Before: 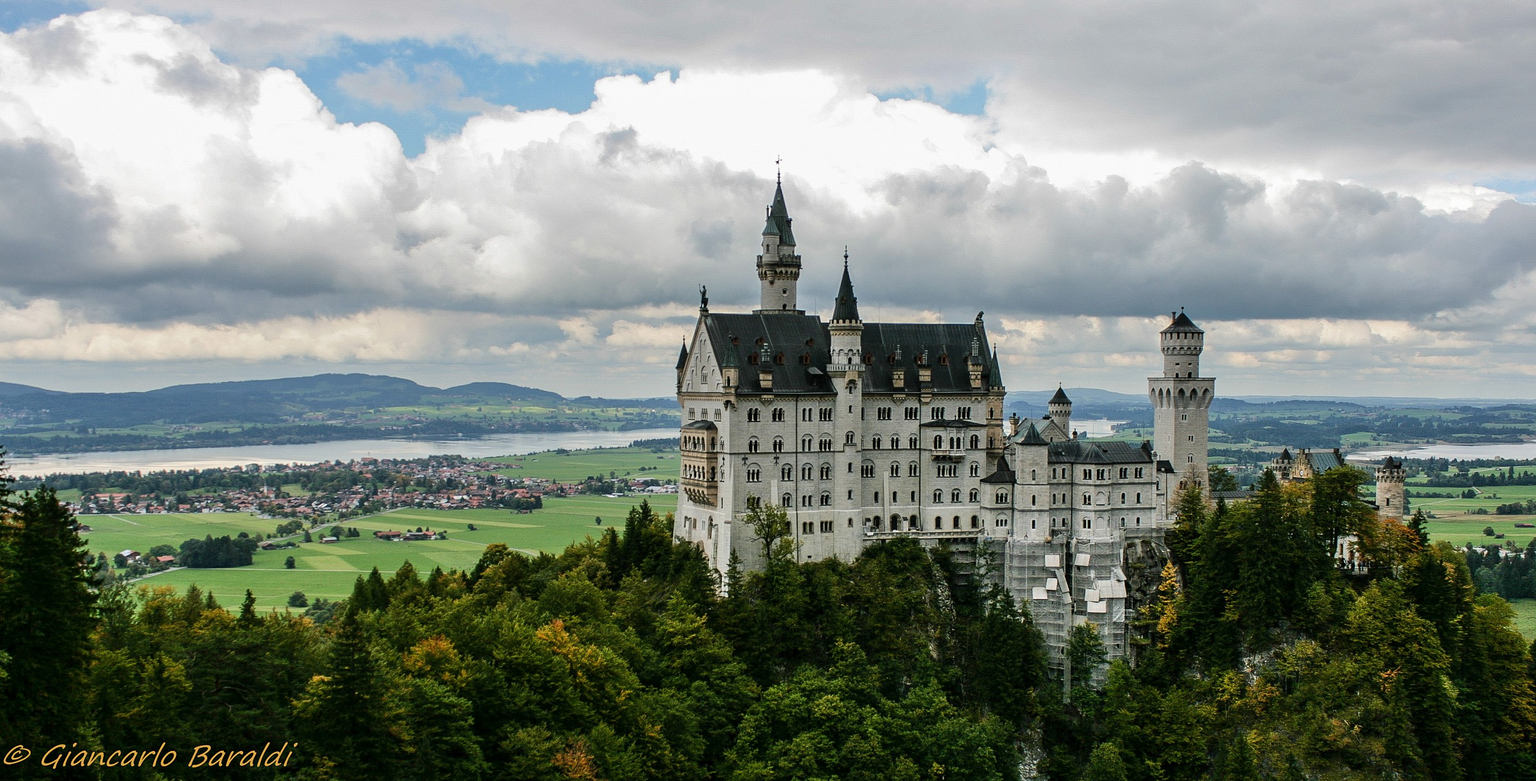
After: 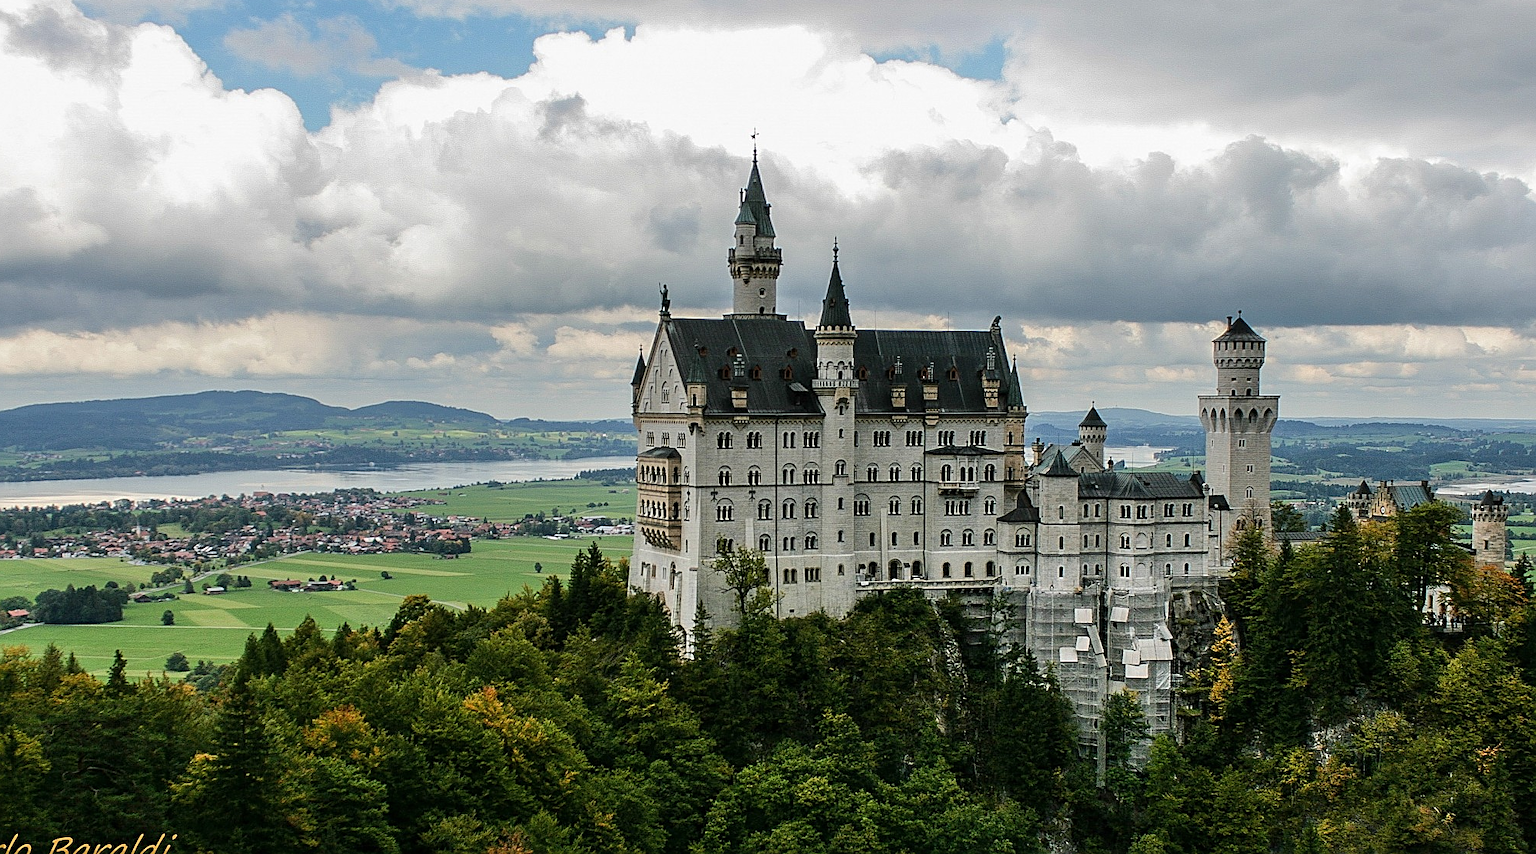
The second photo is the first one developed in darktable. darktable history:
sharpen: on, module defaults
crop: left 9.822%, top 6.306%, right 6.9%, bottom 2.562%
shadows and highlights: radius 128.36, shadows 21.1, highlights -22.62, low approximation 0.01
